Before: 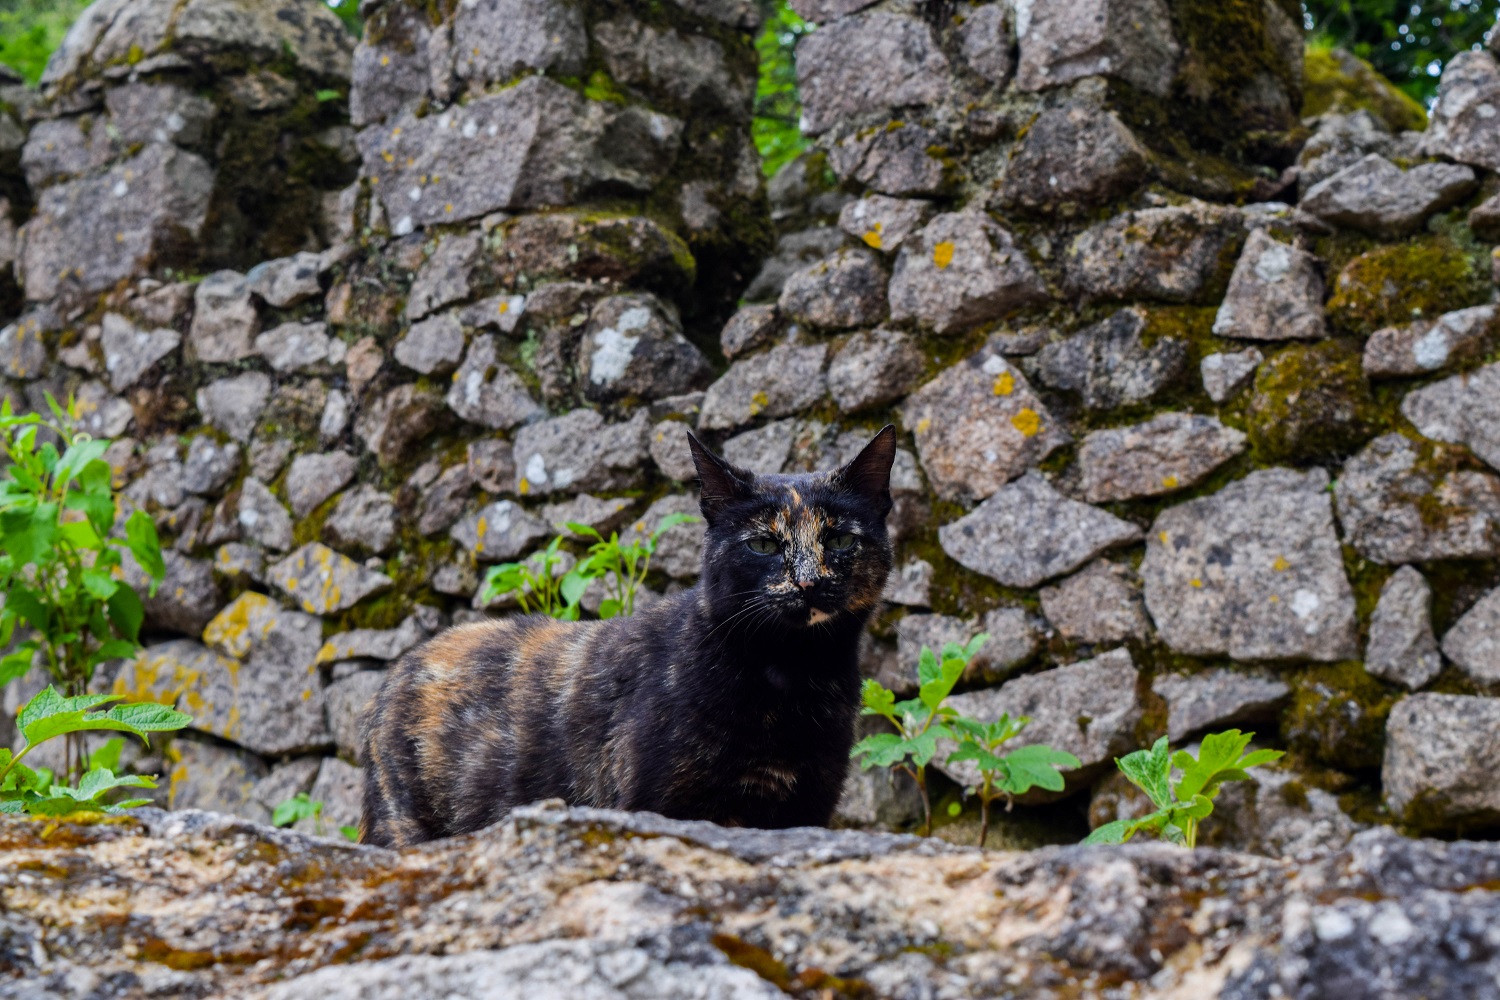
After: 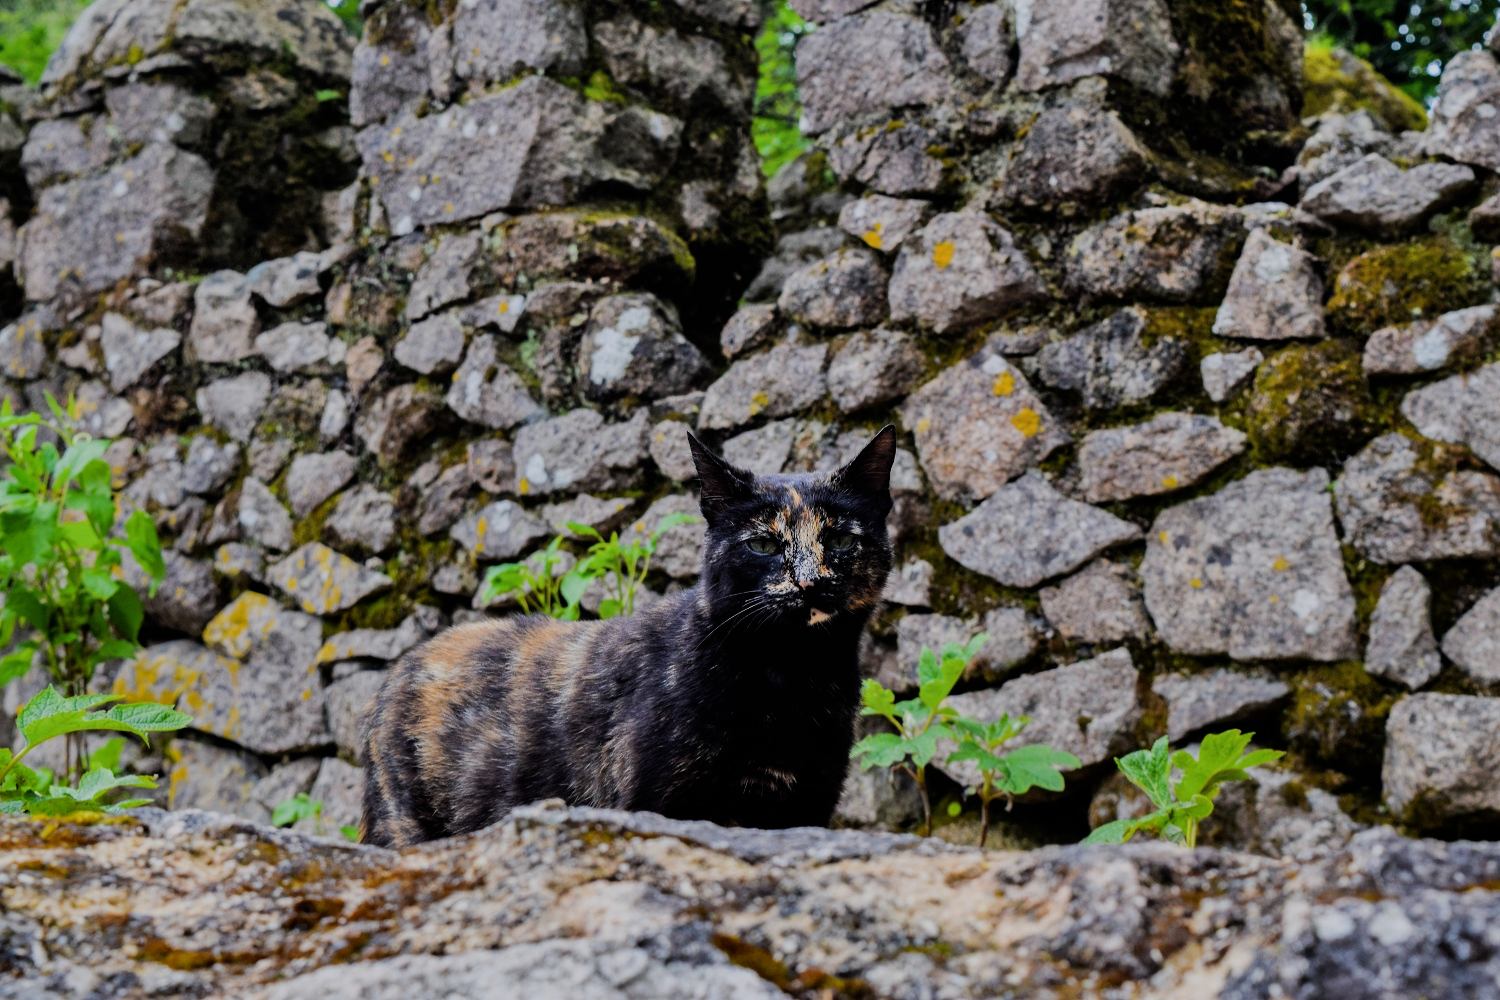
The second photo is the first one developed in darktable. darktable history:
shadows and highlights: shadows 49, highlights -41, soften with gaussian
bloom: size 5%, threshold 95%, strength 15%
filmic rgb: black relative exposure -7.65 EV, white relative exposure 4.56 EV, hardness 3.61
